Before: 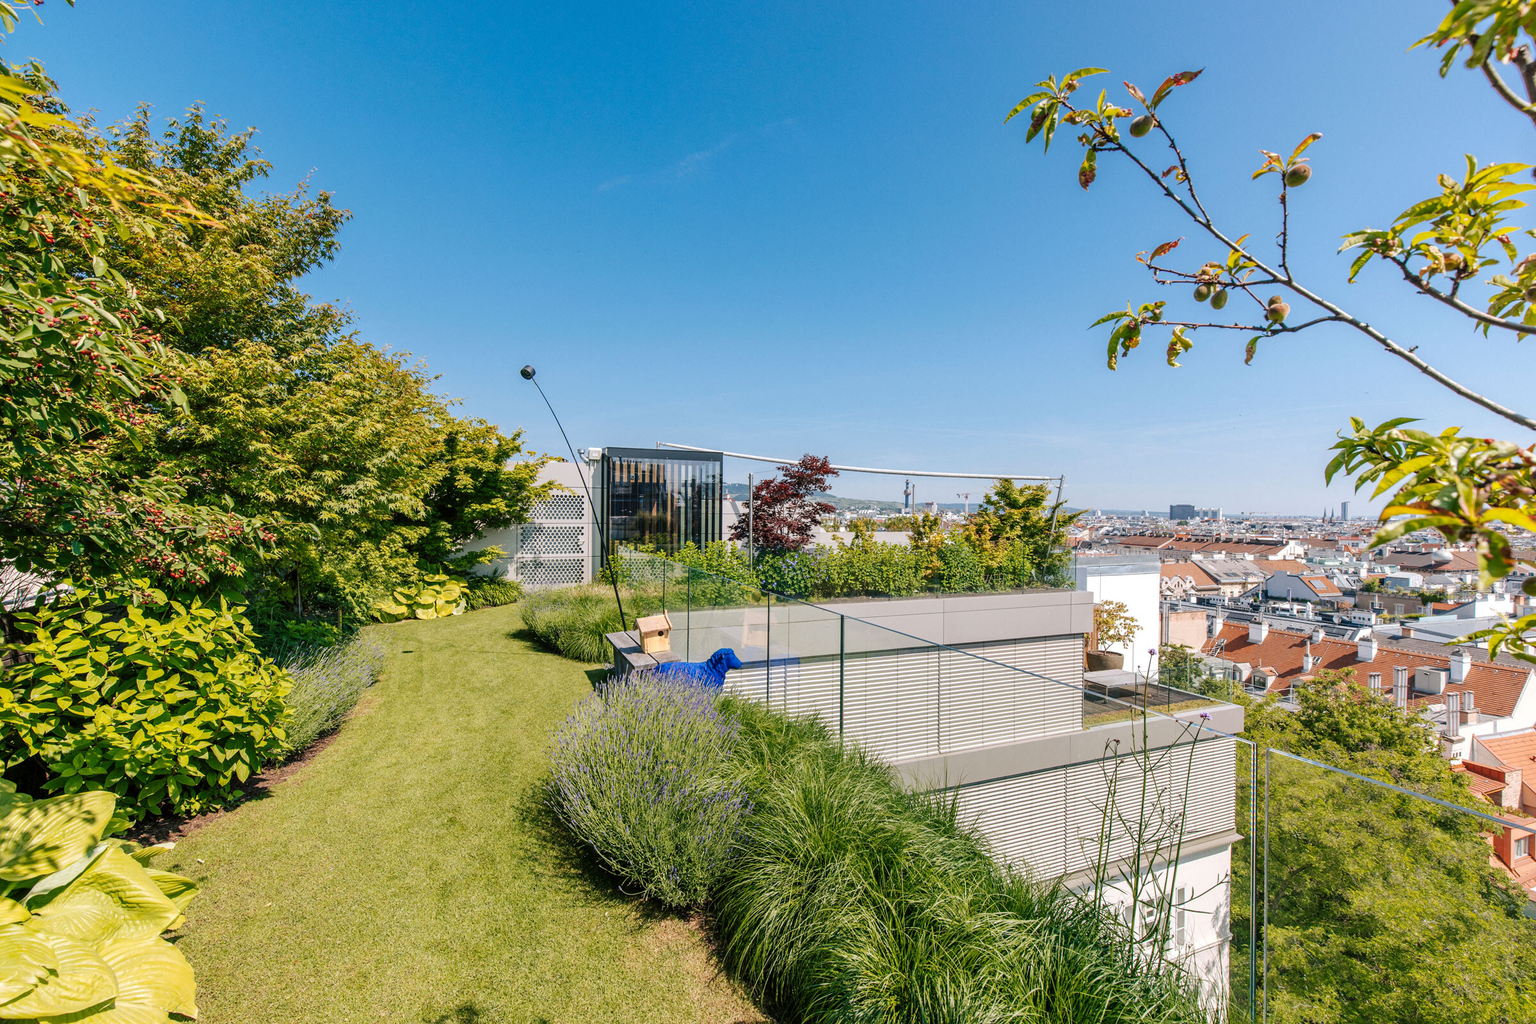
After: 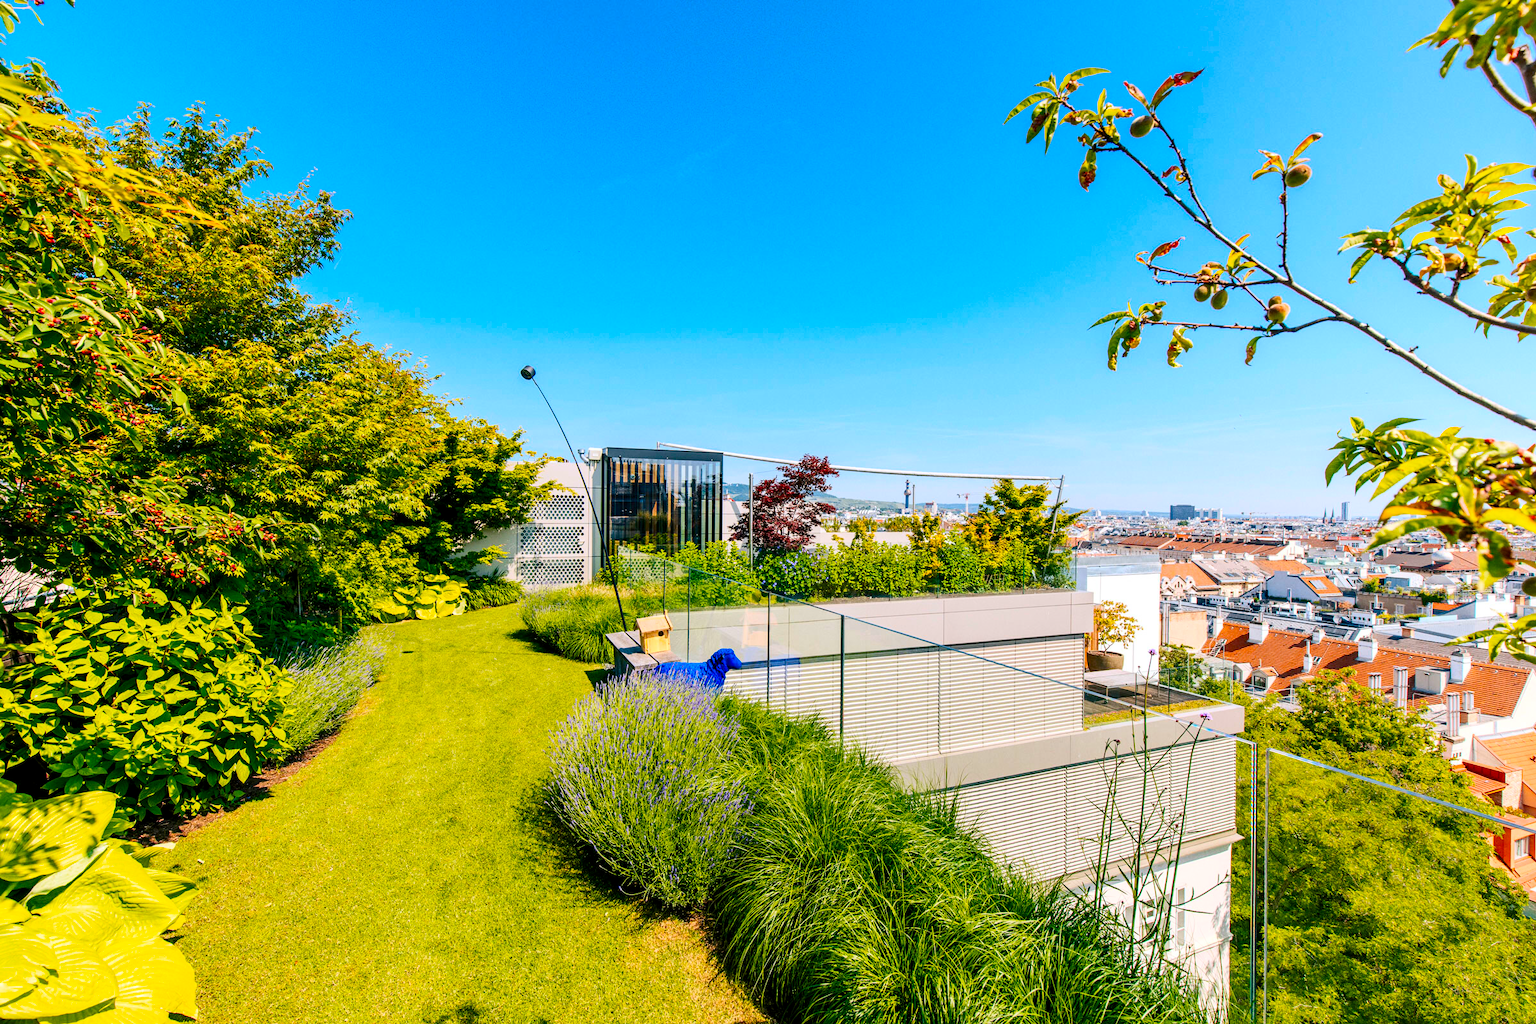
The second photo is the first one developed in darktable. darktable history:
contrast brightness saturation: contrast 0.229, brightness 0.096, saturation 0.286
color balance rgb: shadows lift › chroma 0.831%, shadows lift › hue 114.81°, global offset › luminance -0.369%, perceptual saturation grading › global saturation 42.153%
